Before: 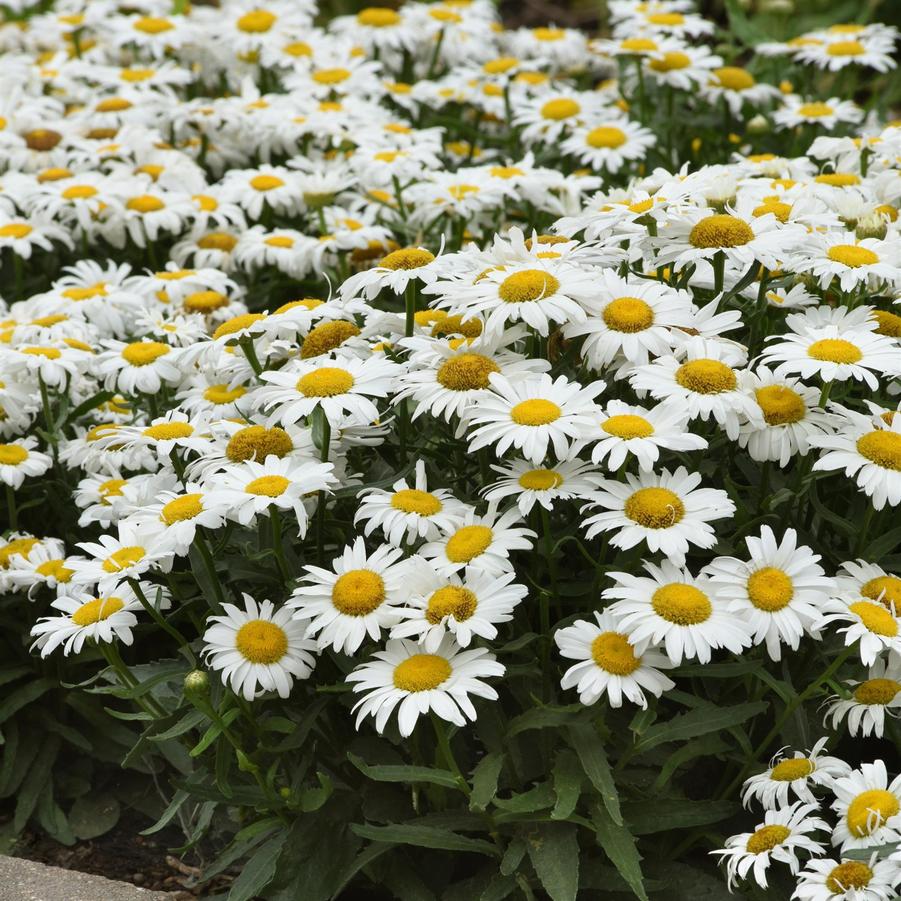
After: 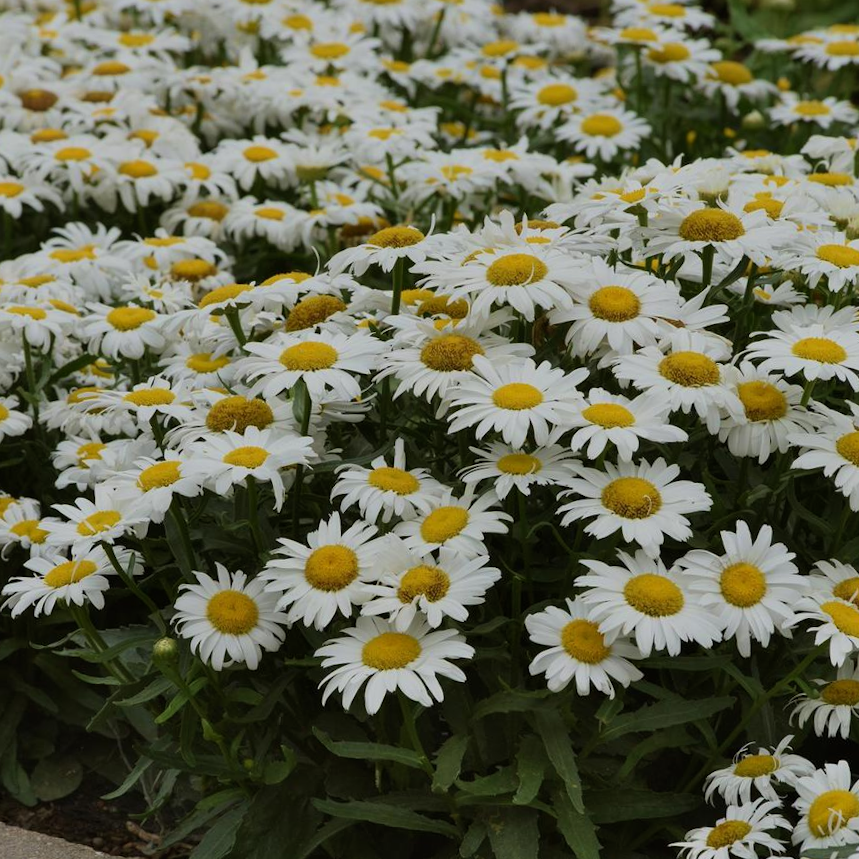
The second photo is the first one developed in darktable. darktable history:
velvia: on, module defaults
crop and rotate: angle -2.82°
exposure: black level correction 0, exposure -0.75 EV, compensate highlight preservation false
